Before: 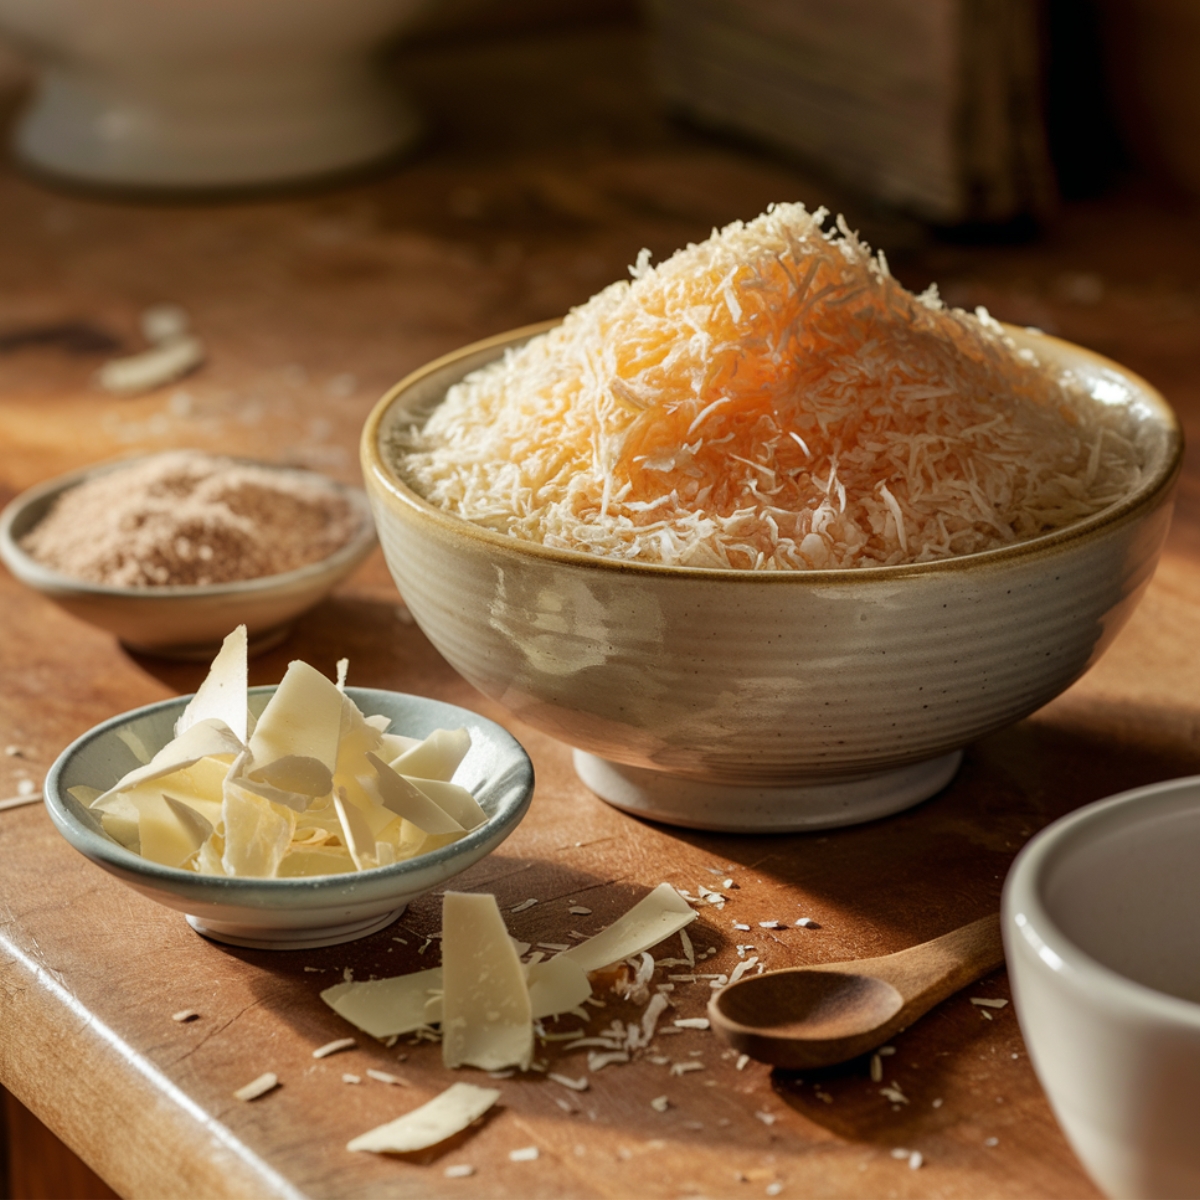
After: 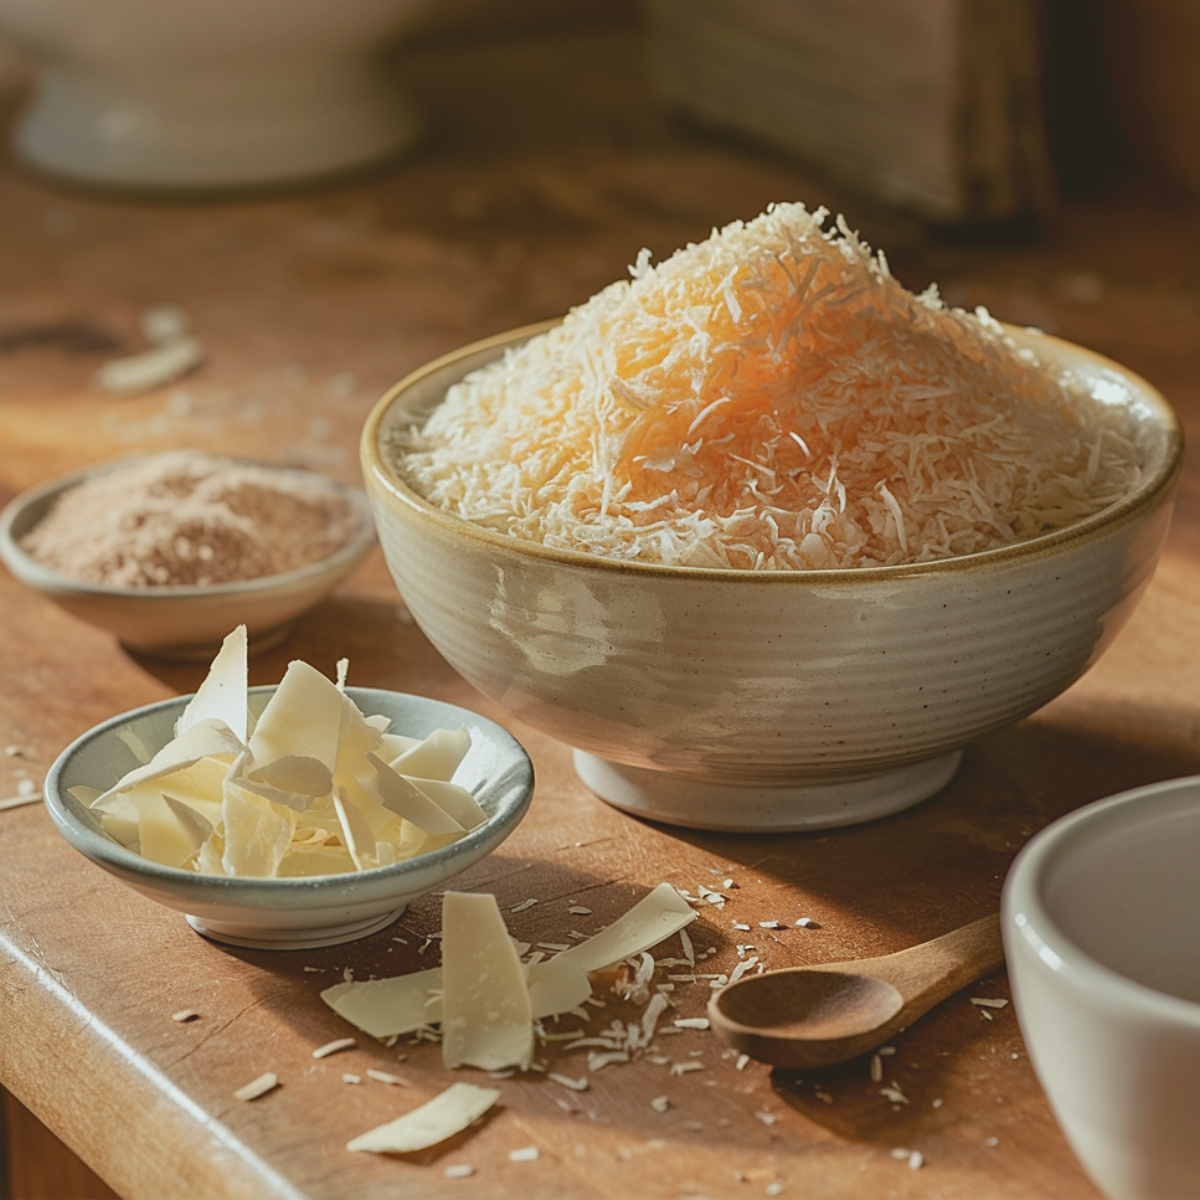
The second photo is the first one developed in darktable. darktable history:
sharpen: on, module defaults
color balance: lift [1.004, 1.002, 1.002, 0.998], gamma [1, 1.007, 1.002, 0.993], gain [1, 0.977, 1.013, 1.023], contrast -3.64%
contrast brightness saturation: contrast -0.15, brightness 0.05, saturation -0.12
